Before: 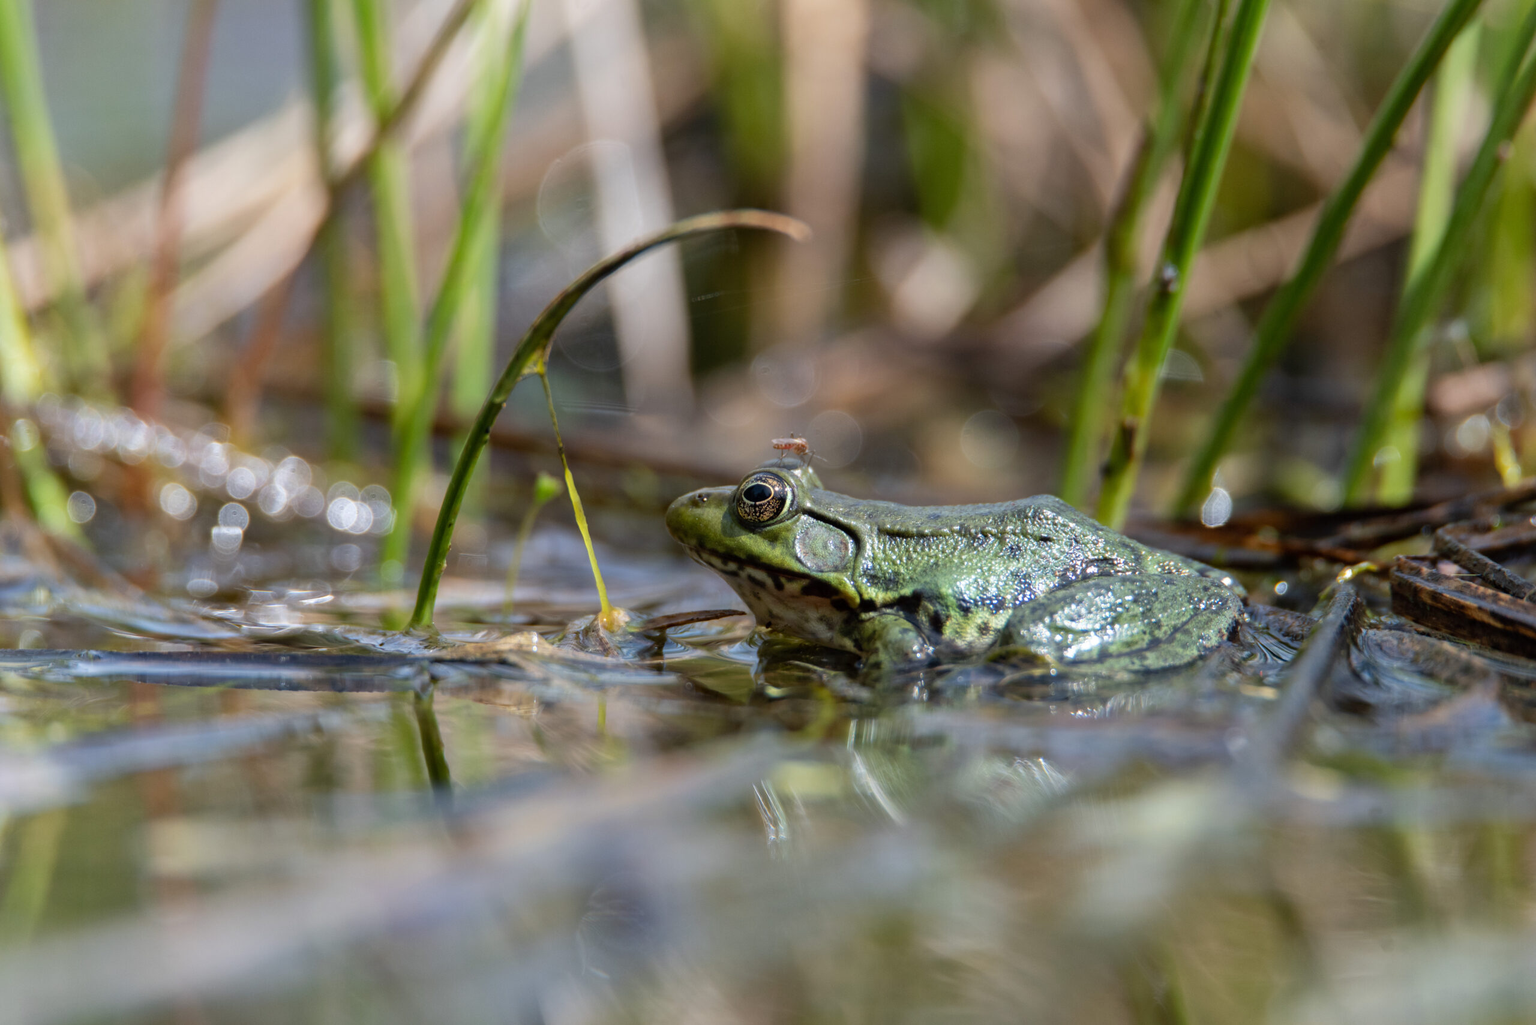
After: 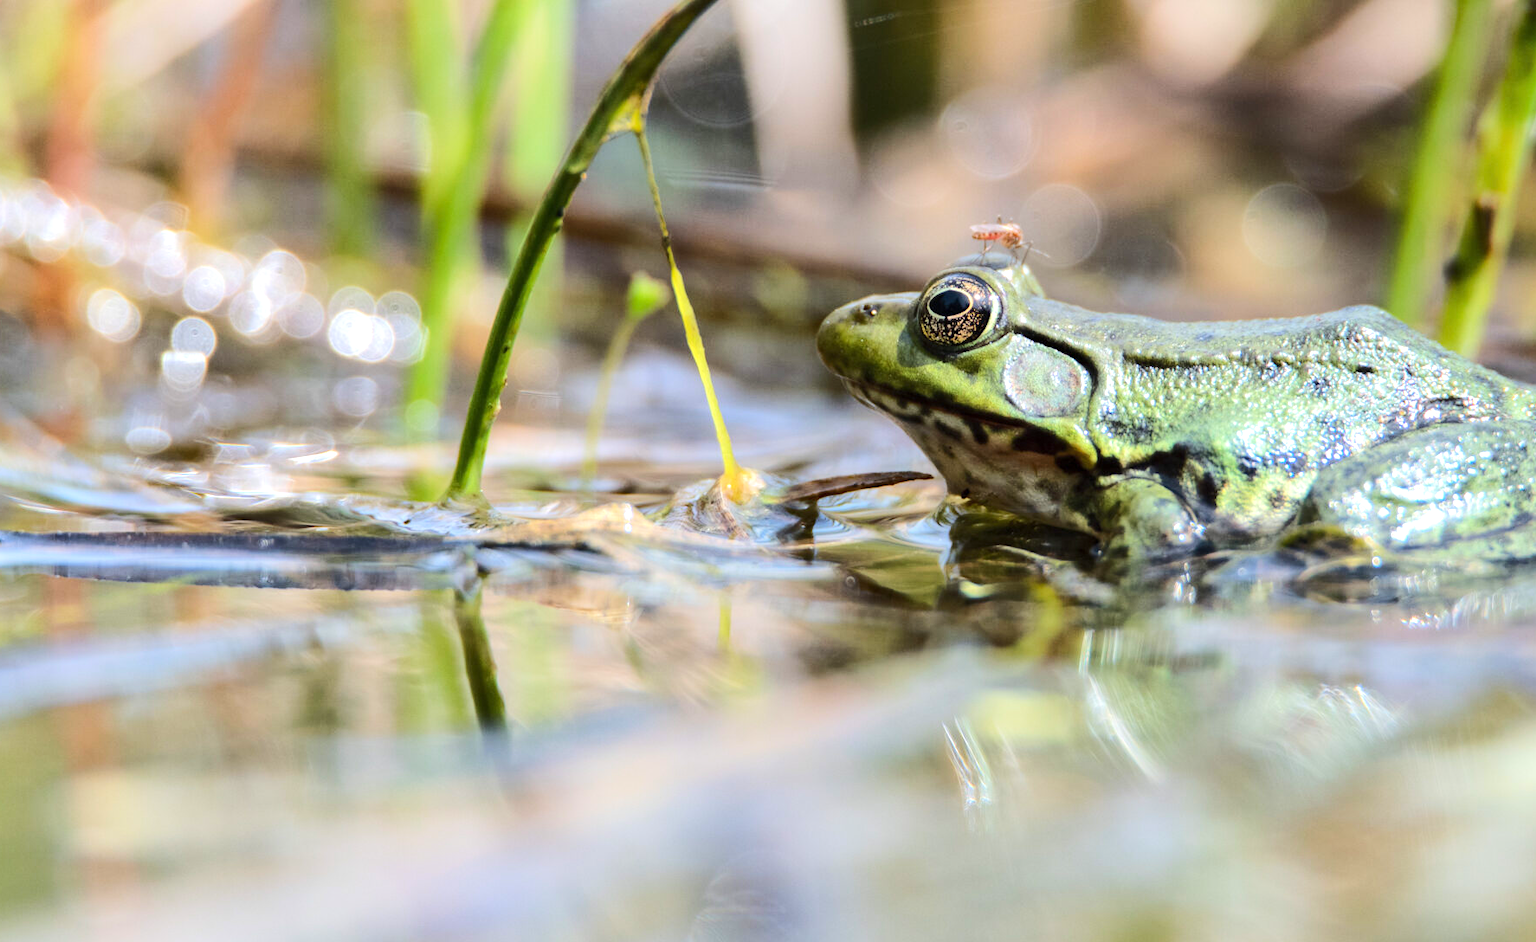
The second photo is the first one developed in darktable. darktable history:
crop: left 6.488%, top 27.668%, right 24.183%, bottom 8.656%
exposure: exposure 0.657 EV, compensate highlight preservation false
rgb curve: curves: ch0 [(0, 0) (0.284, 0.292) (0.505, 0.644) (1, 1)], compensate middle gray true
